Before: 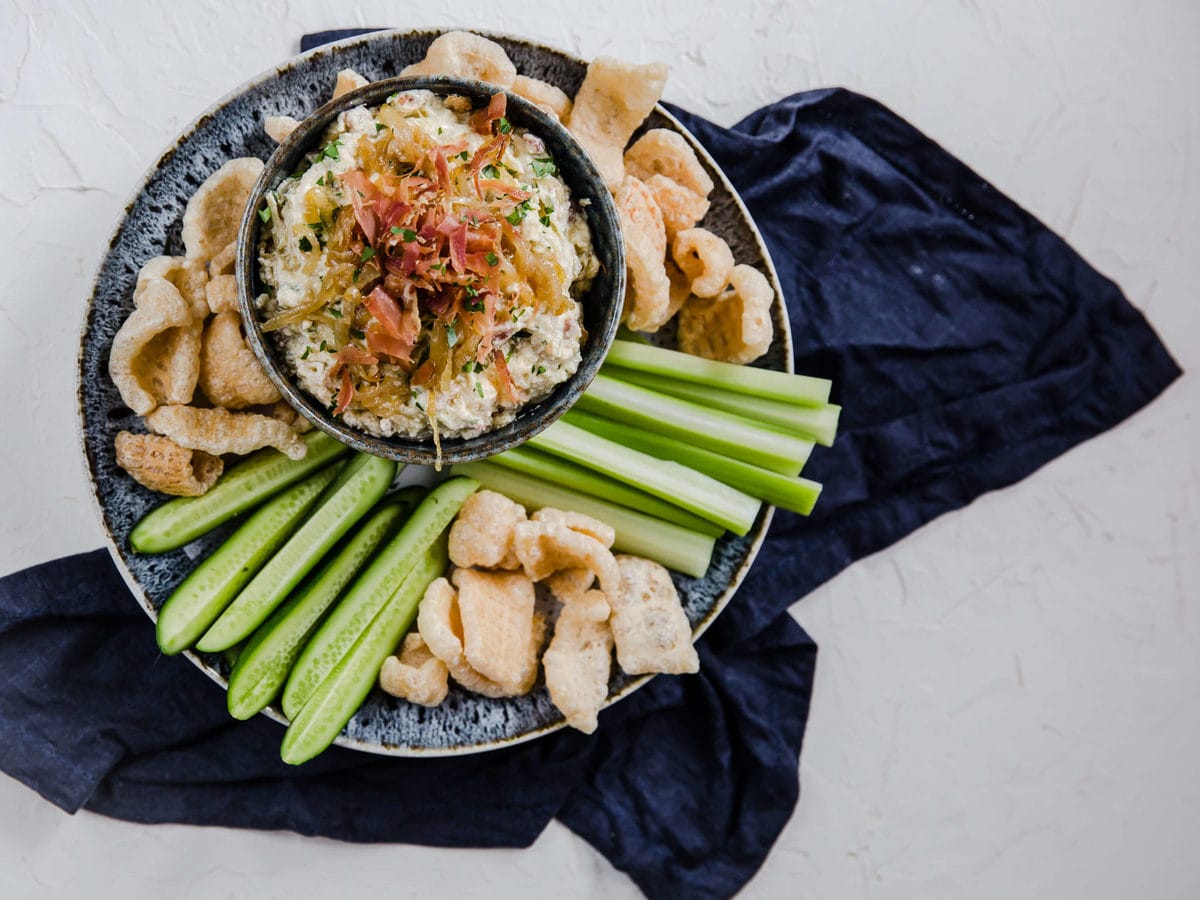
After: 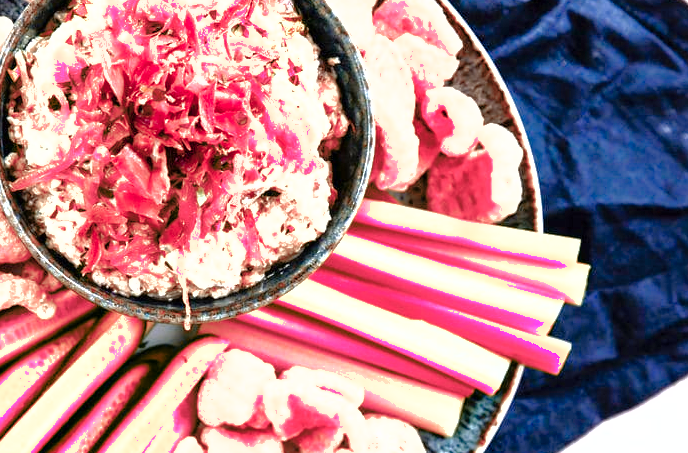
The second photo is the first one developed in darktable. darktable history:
crop: left 20.943%, top 15.759%, right 21.716%, bottom 33.902%
tone equalizer: -8 EV -0.738 EV, -7 EV -0.69 EV, -6 EV -0.632 EV, -5 EV -0.406 EV, -3 EV 0.401 EV, -2 EV 0.6 EV, -1 EV 0.68 EV, +0 EV 0.774 EV
color balance rgb: perceptual saturation grading › global saturation 20%, perceptual saturation grading › highlights -25.85%, perceptual saturation grading › shadows 49.5%
color zones: curves: ch2 [(0, 0.488) (0.143, 0.417) (0.286, 0.212) (0.429, 0.179) (0.571, 0.154) (0.714, 0.415) (0.857, 0.495) (1, 0.488)]
exposure: black level correction 0, exposure 0.697 EV, compensate highlight preservation false
shadows and highlights: on, module defaults
